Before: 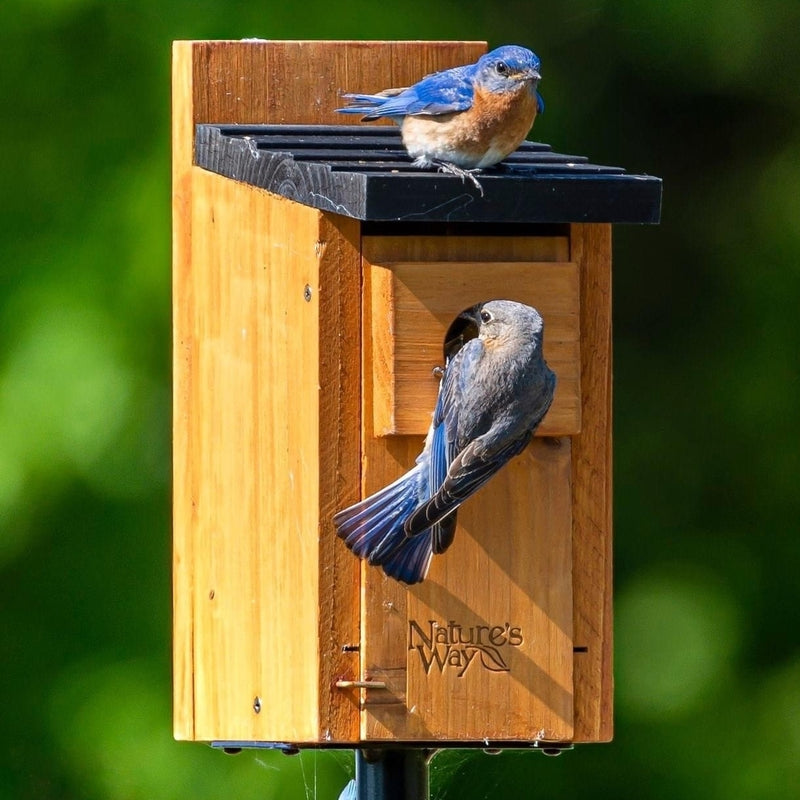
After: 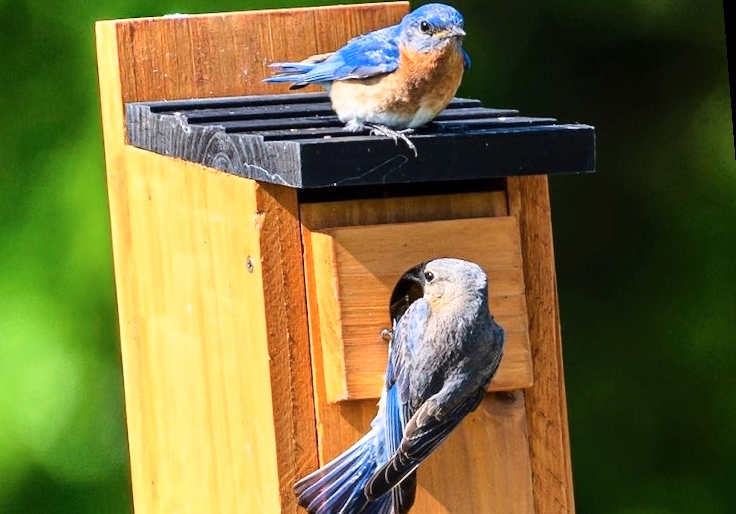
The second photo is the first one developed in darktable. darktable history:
base curve: curves: ch0 [(0, 0) (0.028, 0.03) (0.121, 0.232) (0.46, 0.748) (0.859, 0.968) (1, 1)]
crop and rotate: left 9.345%, top 7.22%, right 4.982%, bottom 32.331%
rotate and perspective: rotation -4.2°, shear 0.006, automatic cropping off
color balance rgb: linear chroma grading › shadows -3%, linear chroma grading › highlights -4%
